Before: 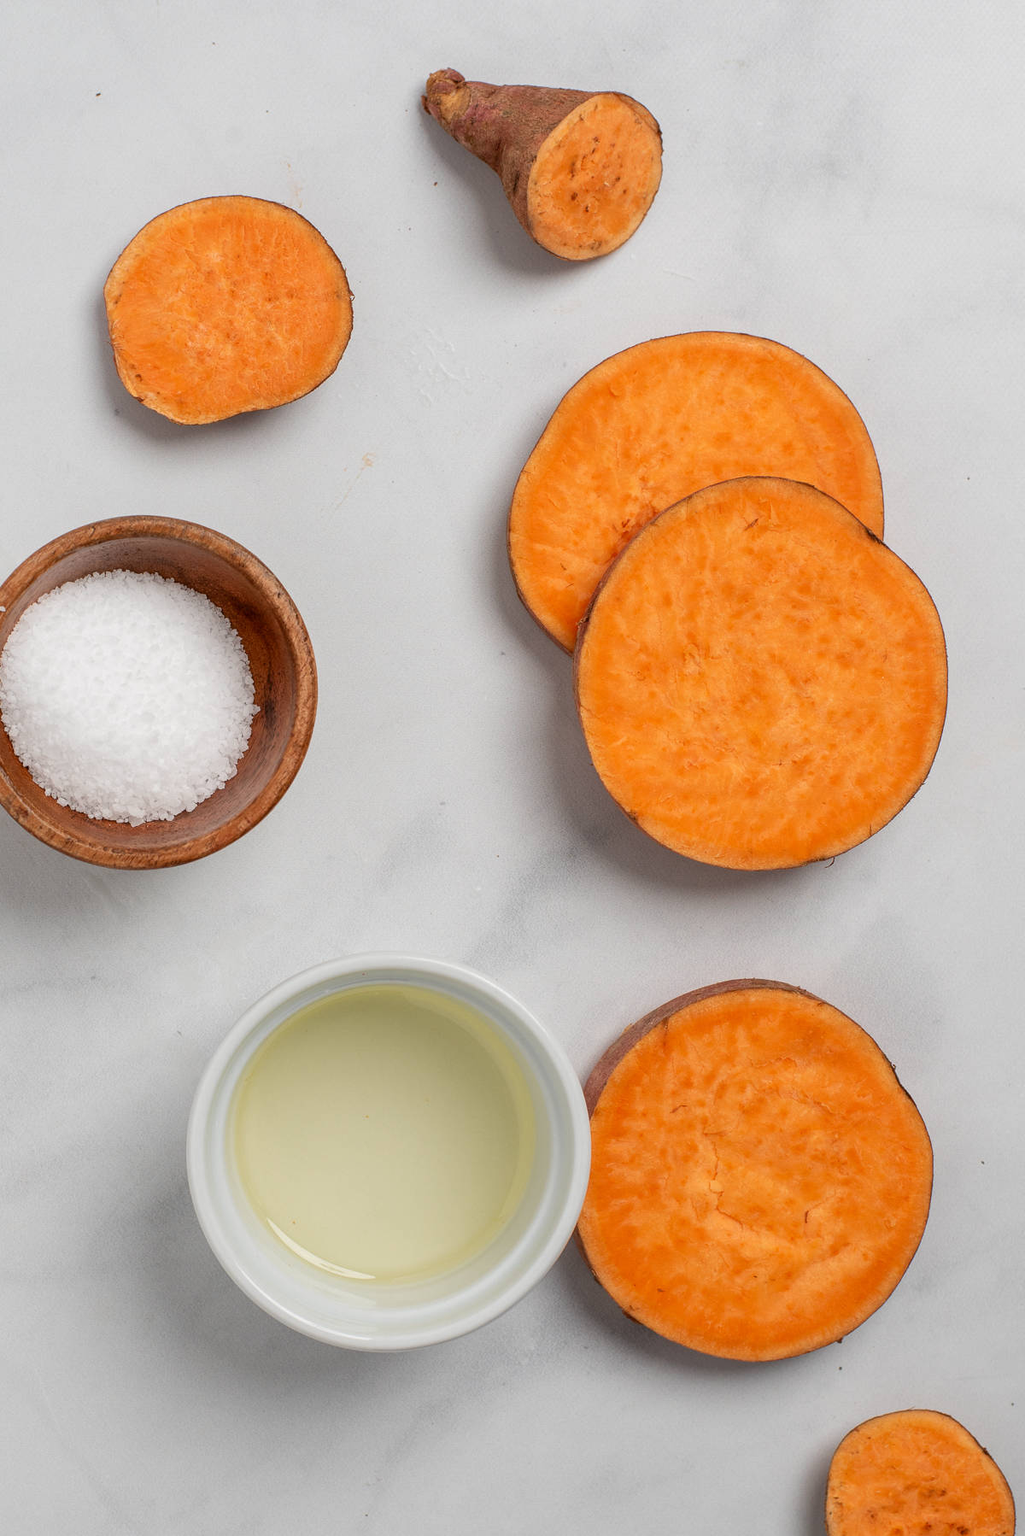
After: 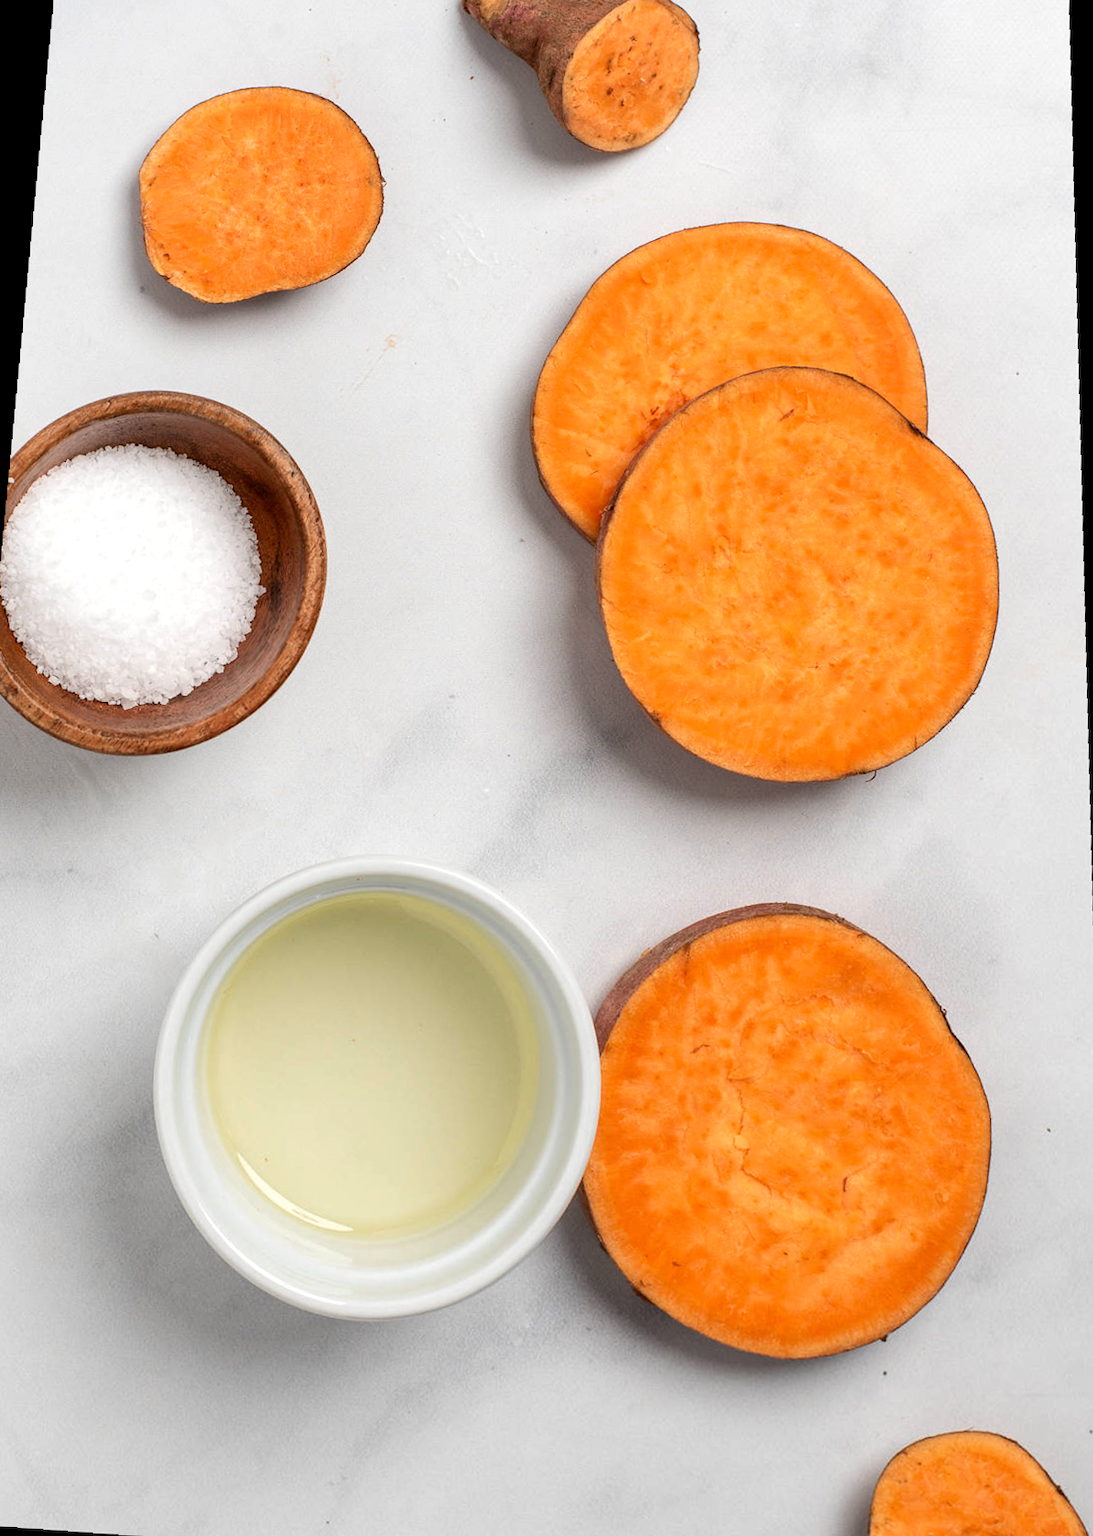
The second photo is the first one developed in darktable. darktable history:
crop and rotate: angle -1.96°, left 3.097%, top 4.154%, right 1.586%, bottom 0.529%
tone equalizer: -8 EV -0.417 EV, -7 EV -0.389 EV, -6 EV -0.333 EV, -5 EV -0.222 EV, -3 EV 0.222 EV, -2 EV 0.333 EV, -1 EV 0.389 EV, +0 EV 0.417 EV, edges refinement/feathering 500, mask exposure compensation -1.57 EV, preserve details no
rotate and perspective: rotation 0.128°, lens shift (vertical) -0.181, lens shift (horizontal) -0.044, shear 0.001, automatic cropping off
